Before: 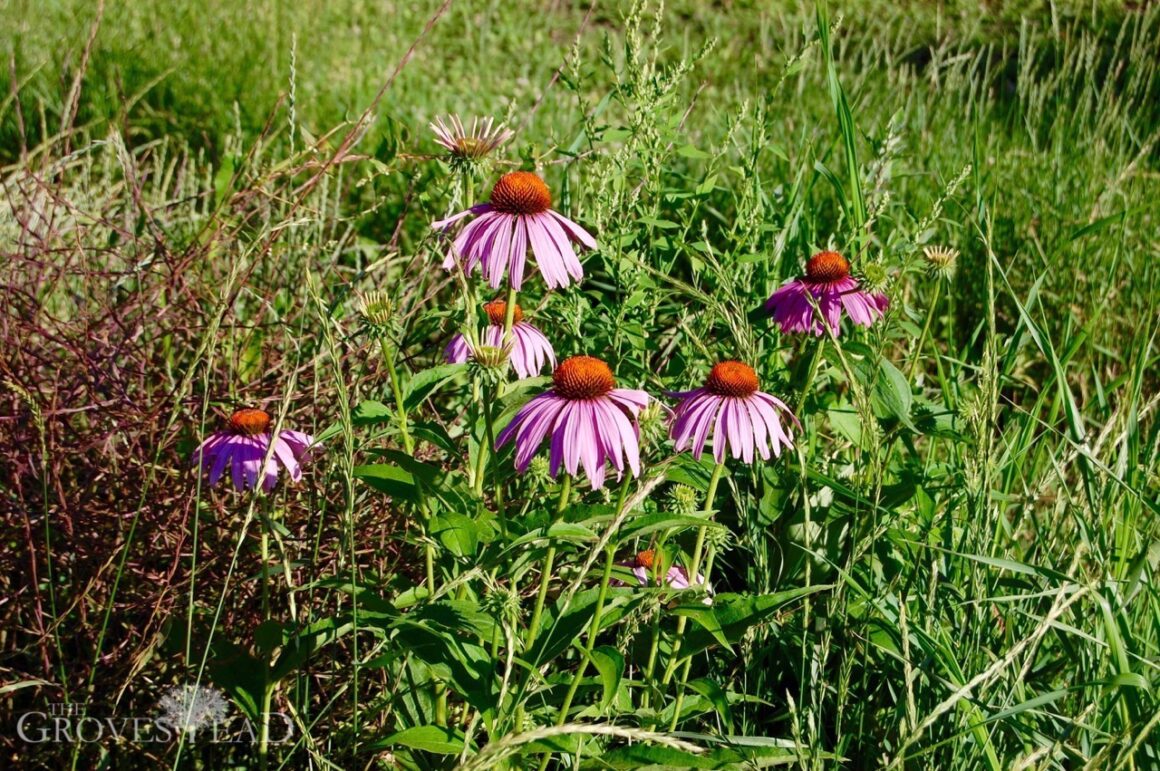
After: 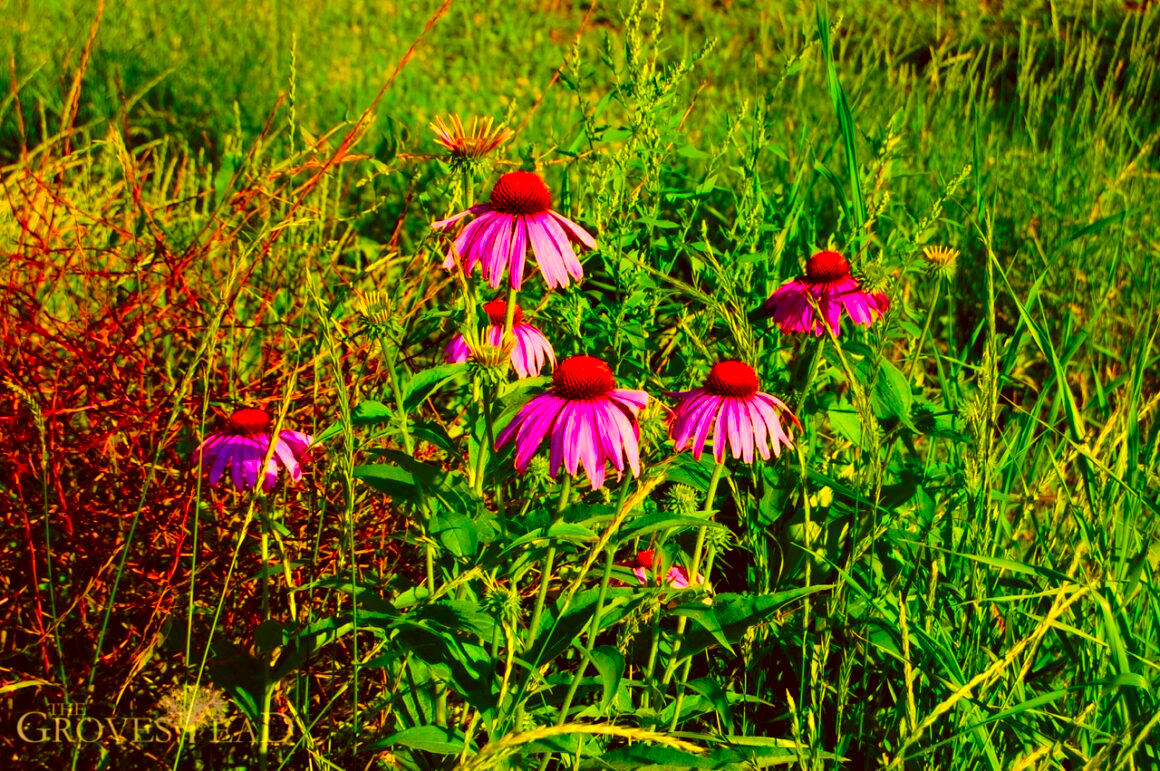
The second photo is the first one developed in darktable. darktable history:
contrast equalizer: y [[0.524 ×6], [0.512 ×6], [0.379 ×6], [0 ×6], [0 ×6]]
color correction: highlights a* 10.55, highlights b* 30.23, shadows a* 2.72, shadows b* 17.99, saturation 1.73
color balance rgb: linear chroma grading › shadows -29.386%, linear chroma grading › global chroma 35.418%, perceptual saturation grading › global saturation 25.29%, global vibrance 34.852%
